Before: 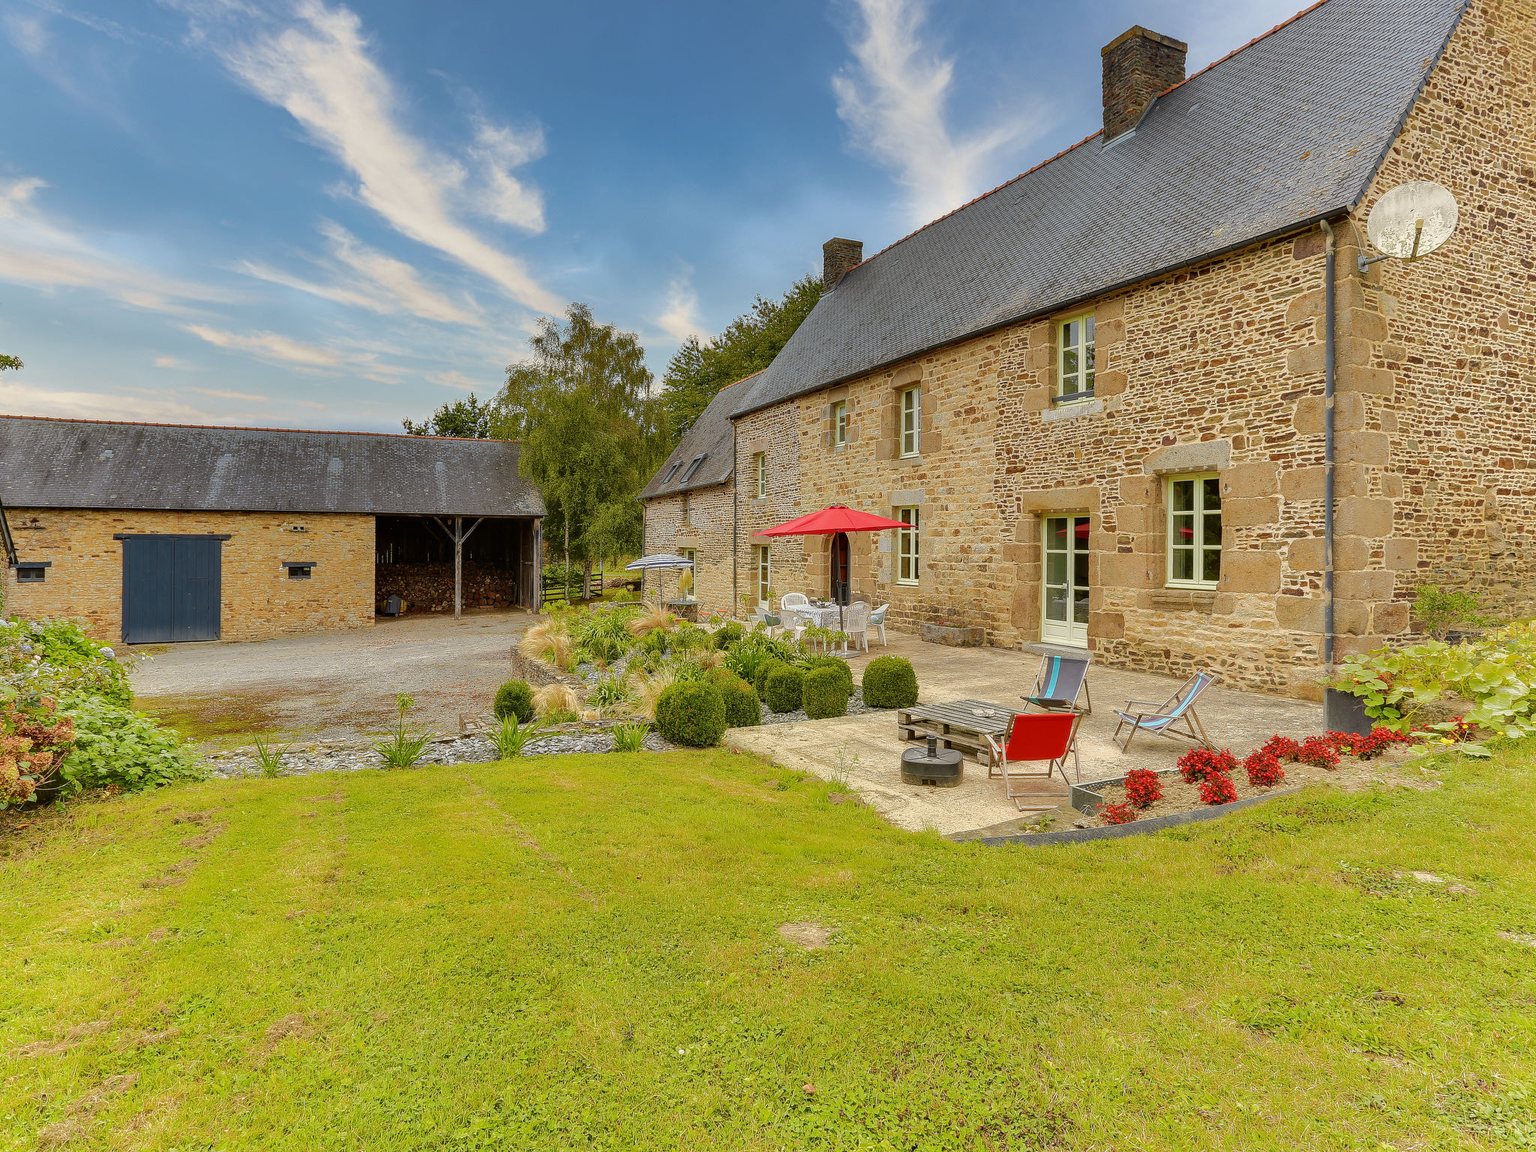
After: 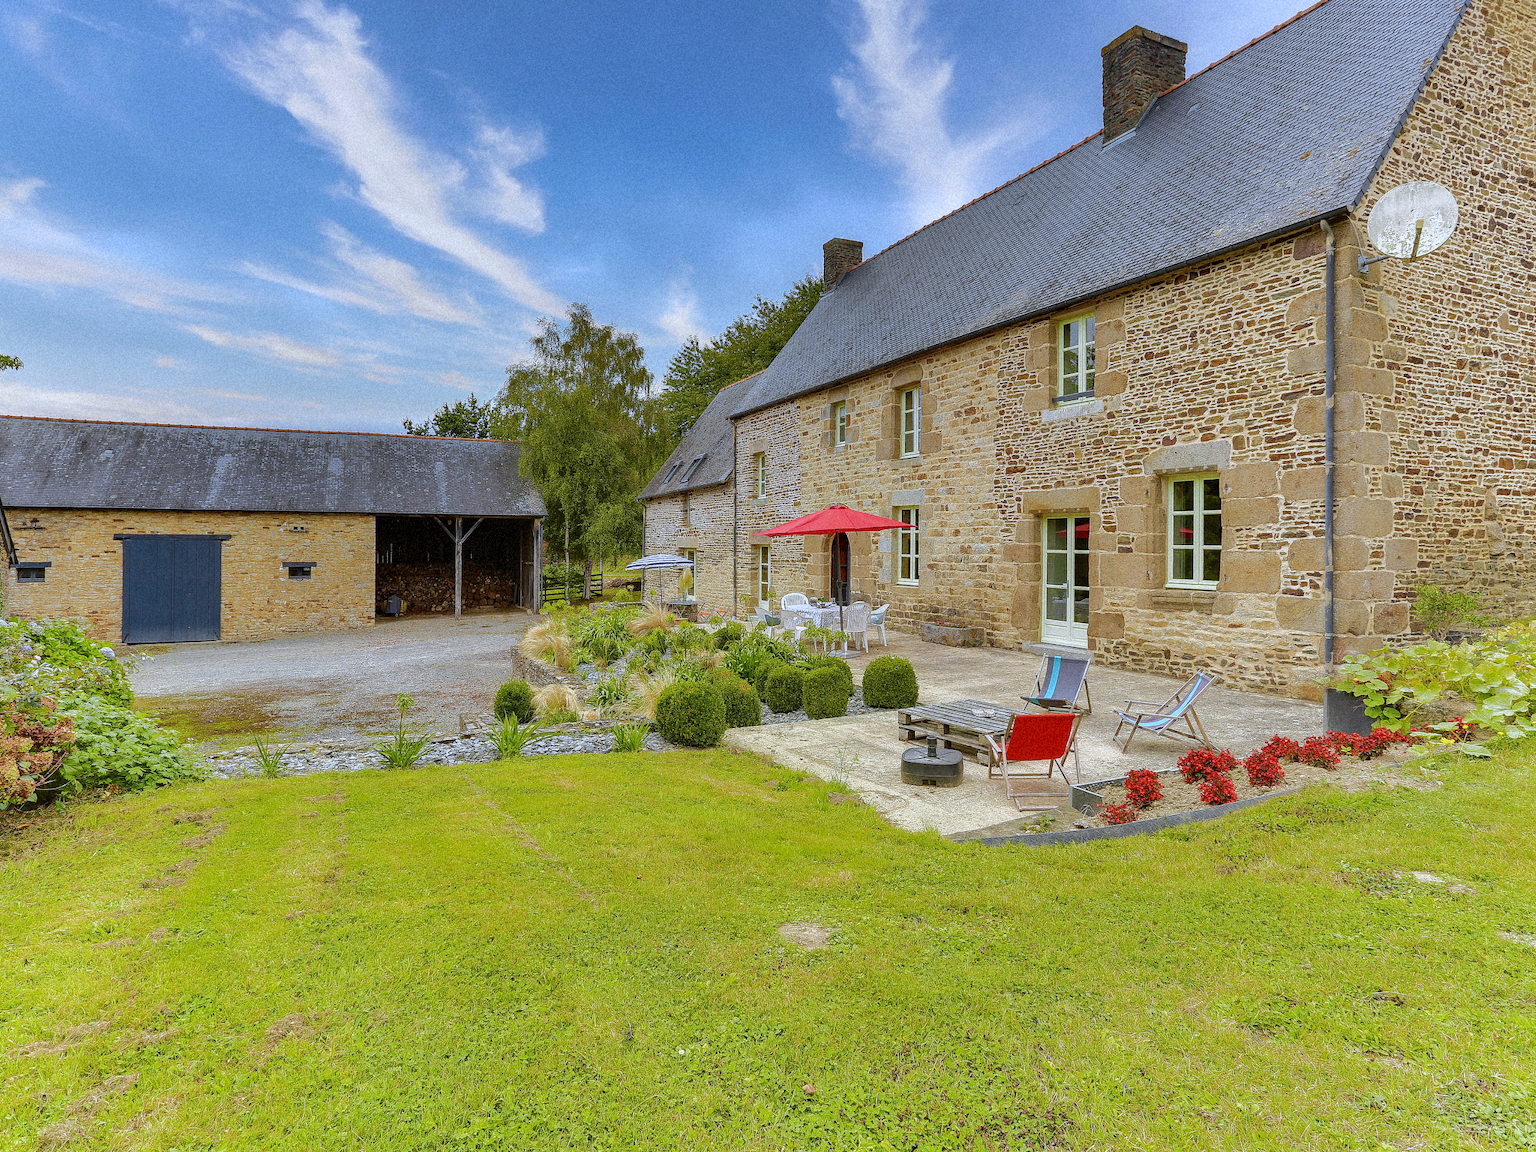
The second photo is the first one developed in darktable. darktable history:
grain: mid-tones bias 0%
white balance: red 0.948, green 1.02, blue 1.176
